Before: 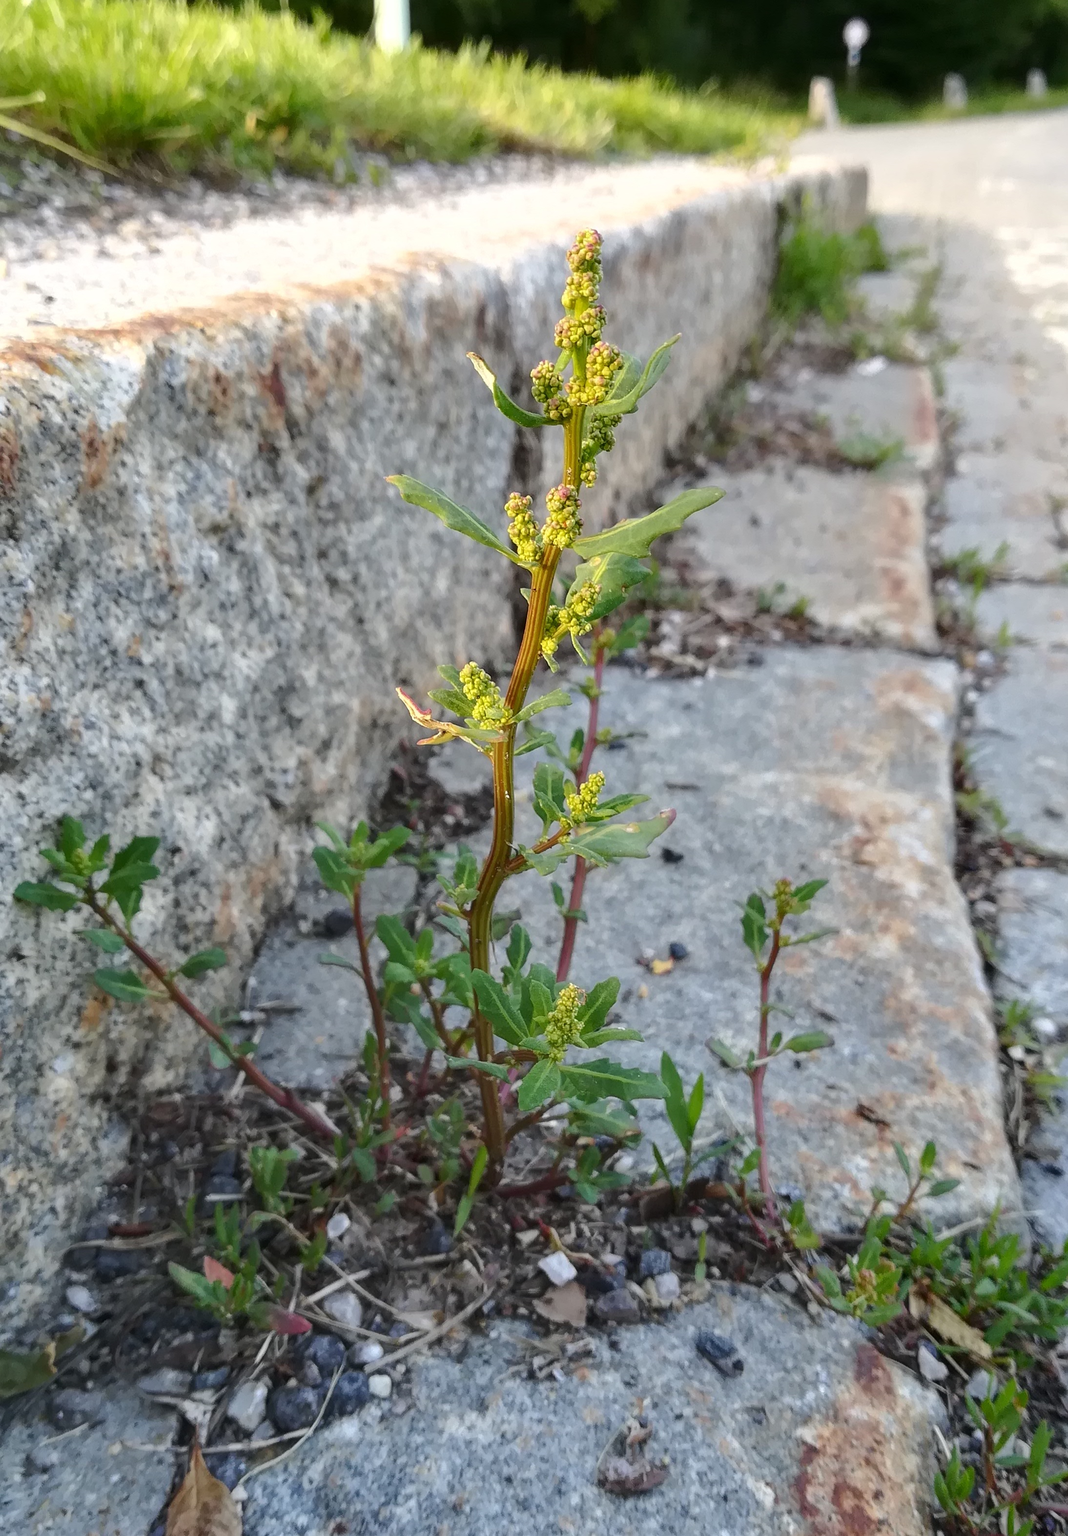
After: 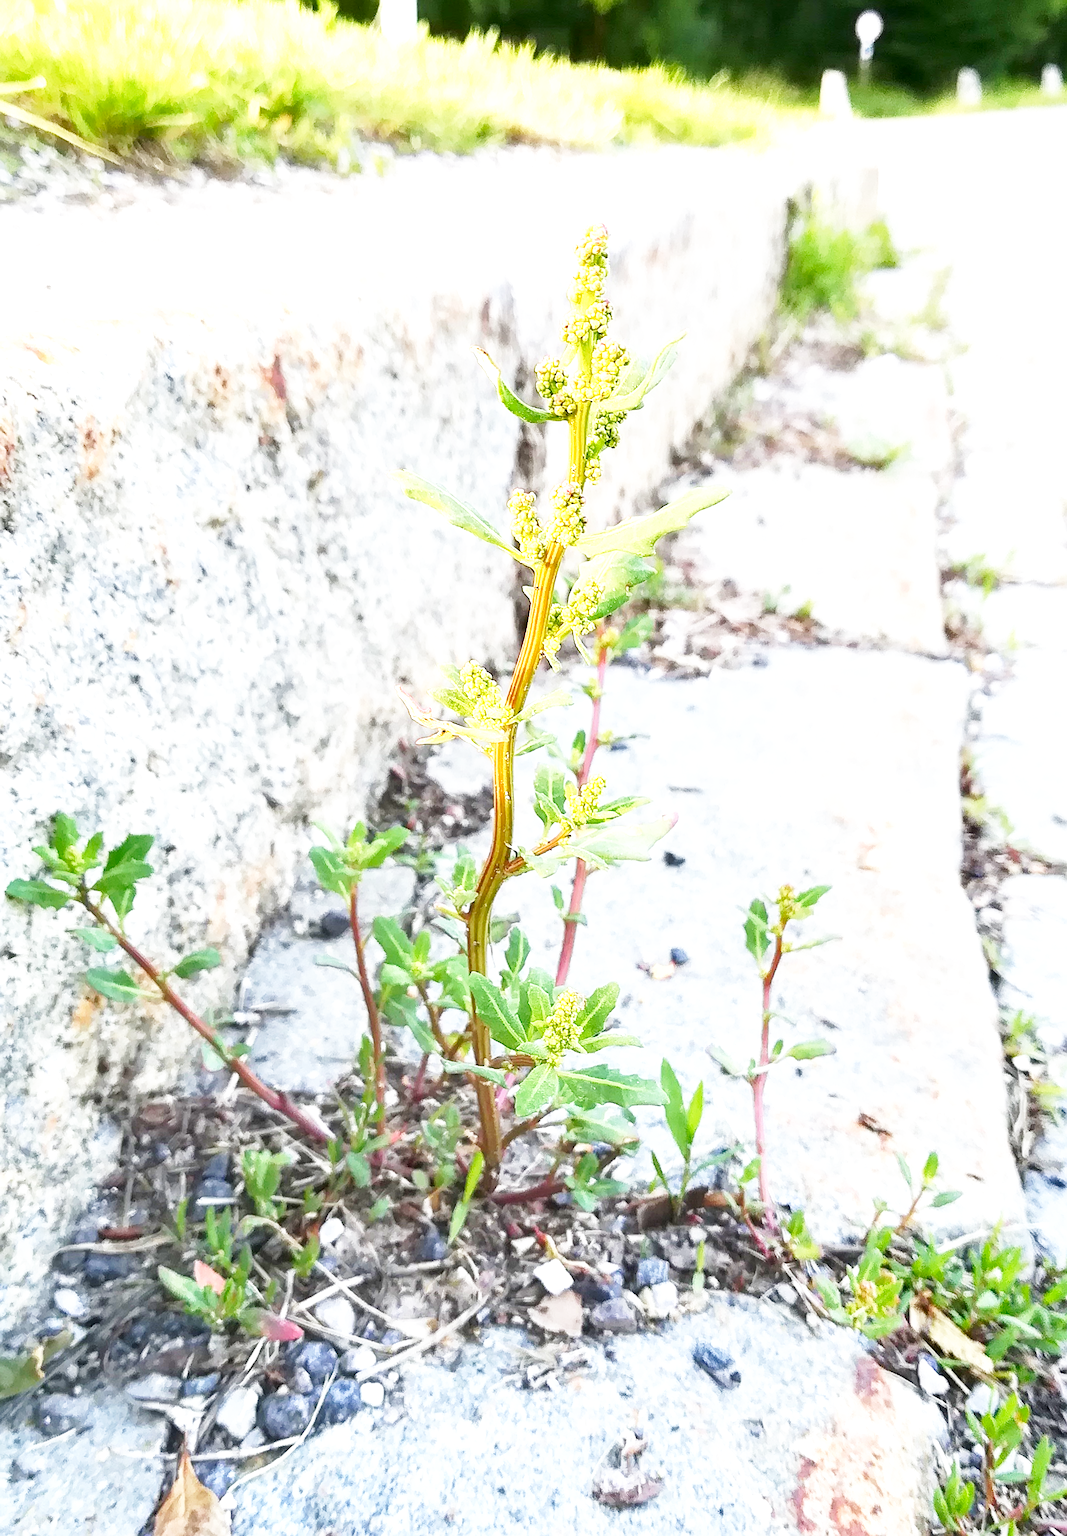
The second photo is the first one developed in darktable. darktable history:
crop and rotate: angle -0.585°
exposure: black level correction 0, exposure 1.469 EV, compensate highlight preservation false
base curve: curves: ch0 [(0, 0) (0.005, 0.002) (0.15, 0.3) (0.4, 0.7) (0.75, 0.95) (1, 1)], preserve colors none
sharpen: on, module defaults
